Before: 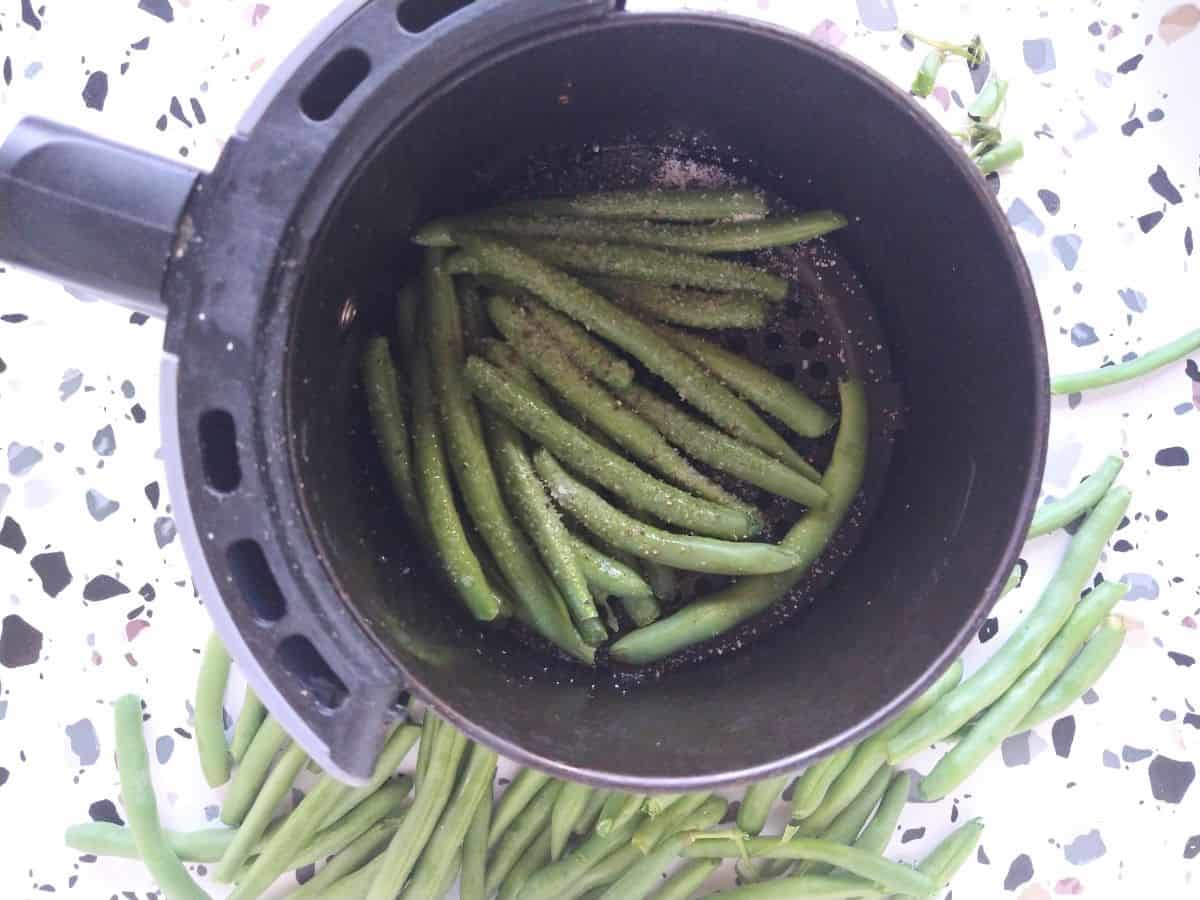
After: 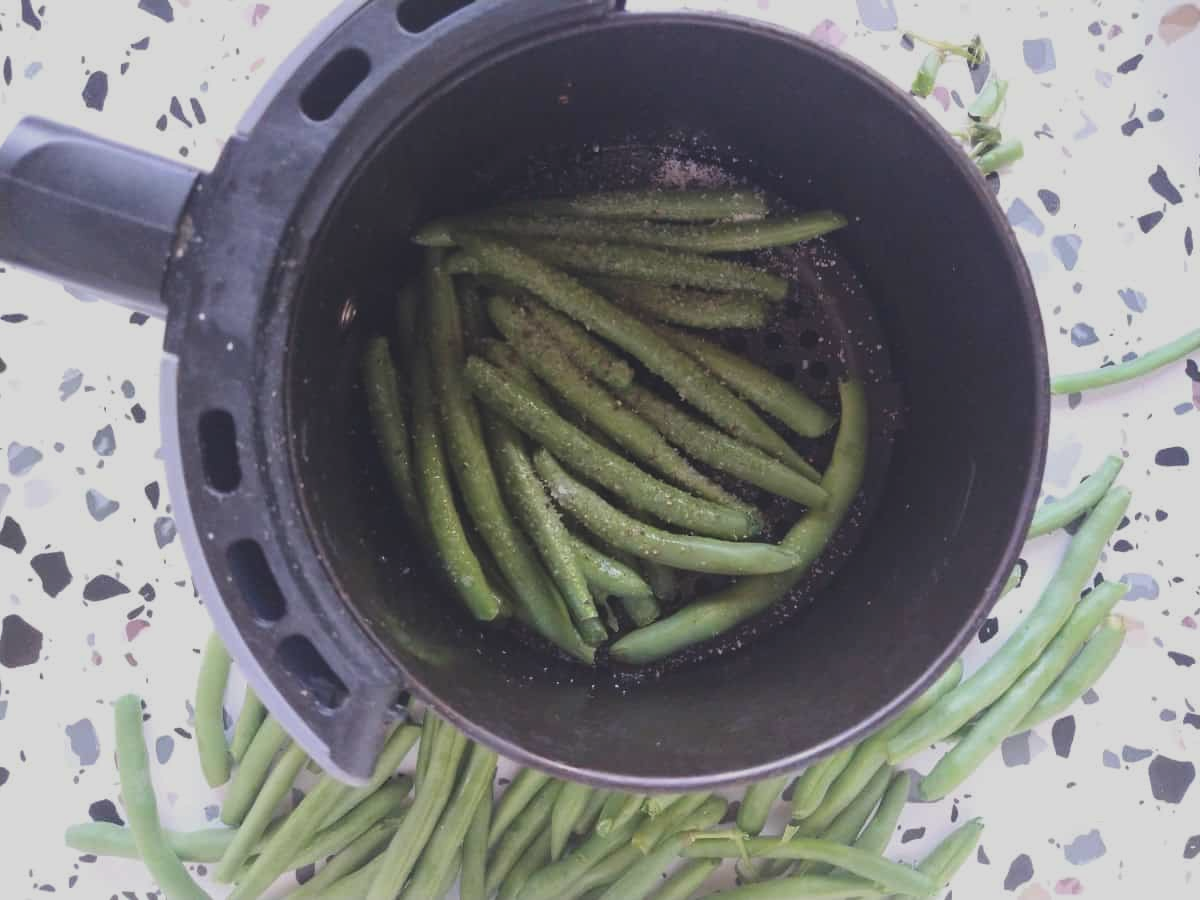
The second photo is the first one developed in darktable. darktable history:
exposure: black level correction -0.015, exposure -0.54 EV, compensate highlight preservation false
